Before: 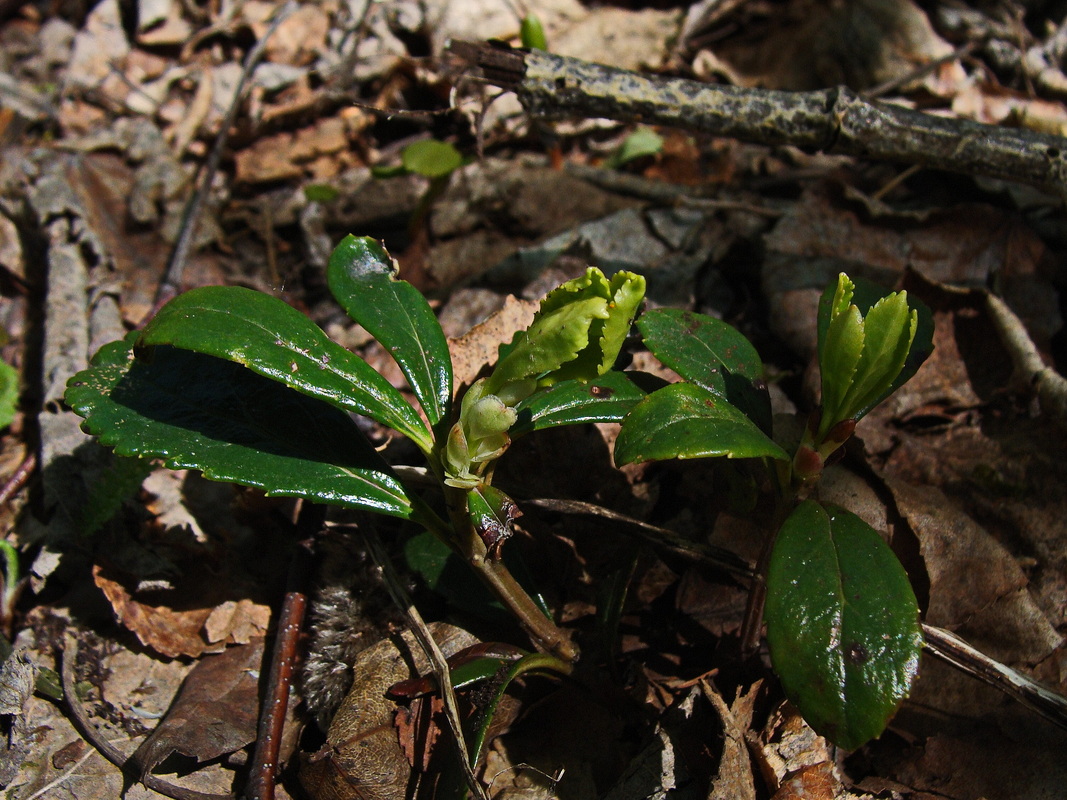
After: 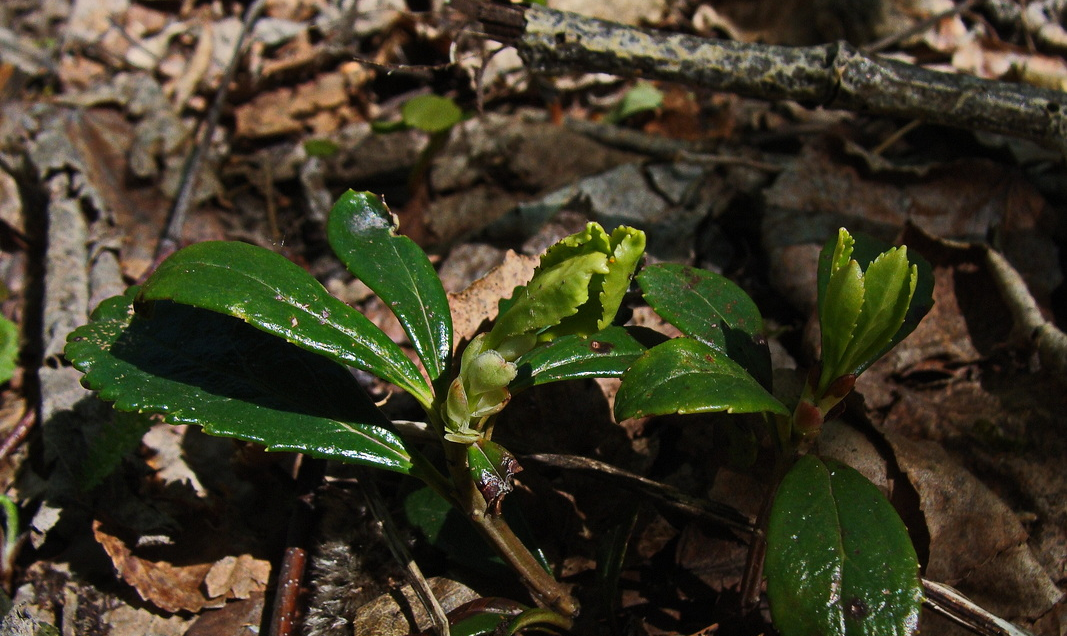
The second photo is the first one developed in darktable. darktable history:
crop and rotate: top 5.655%, bottom 14.761%
